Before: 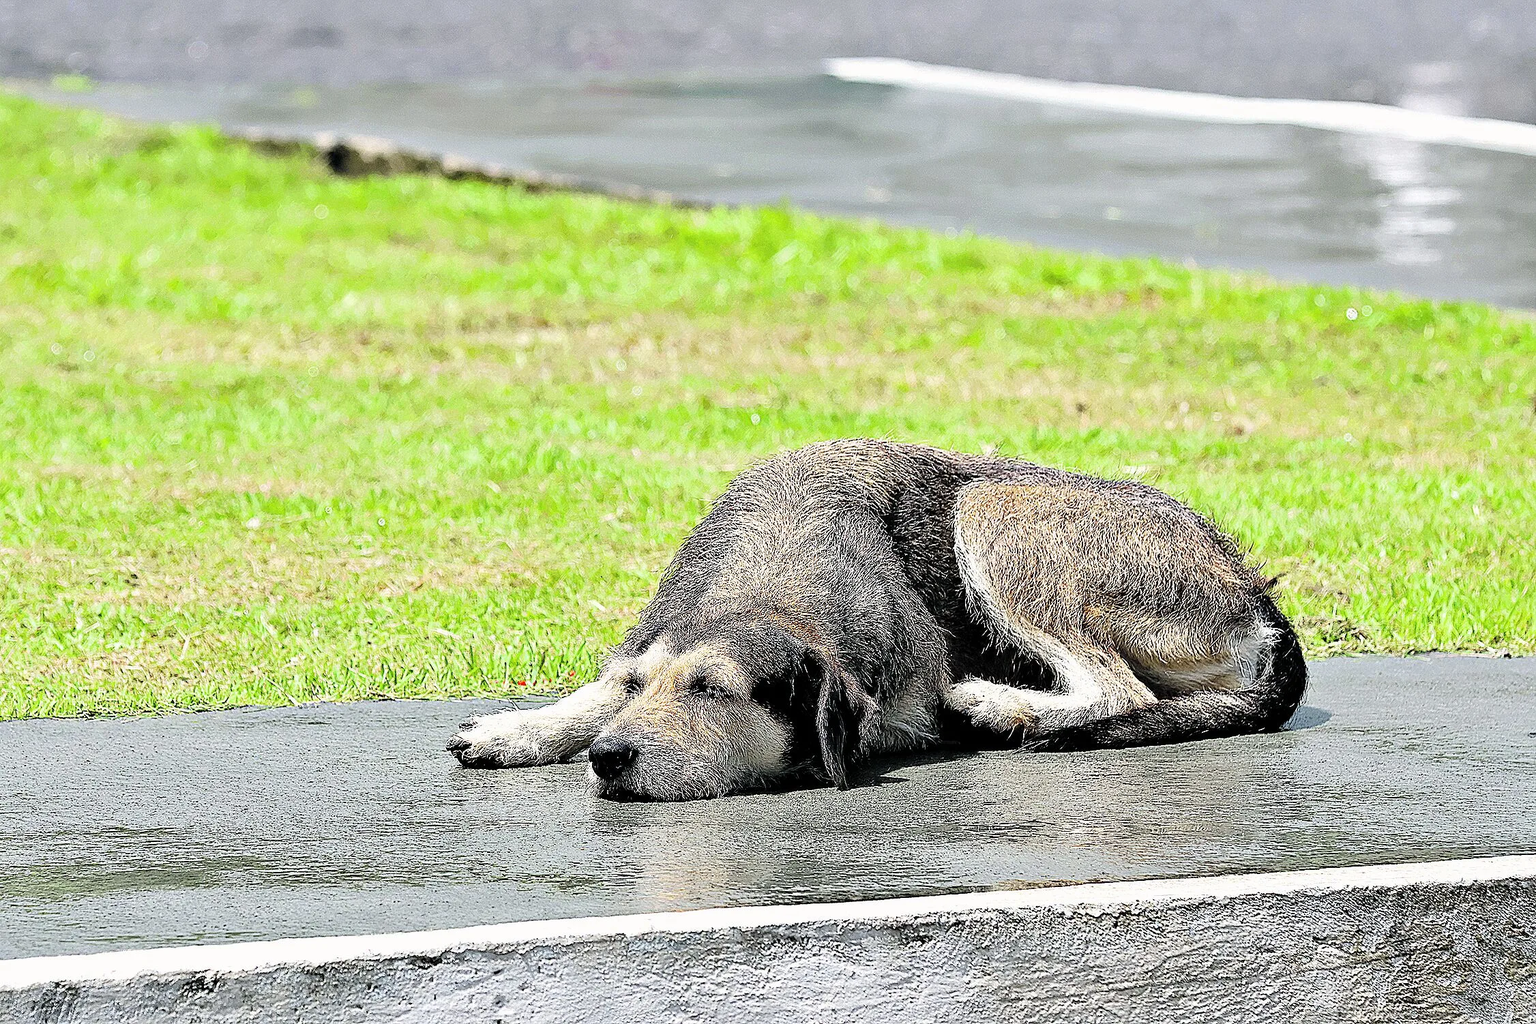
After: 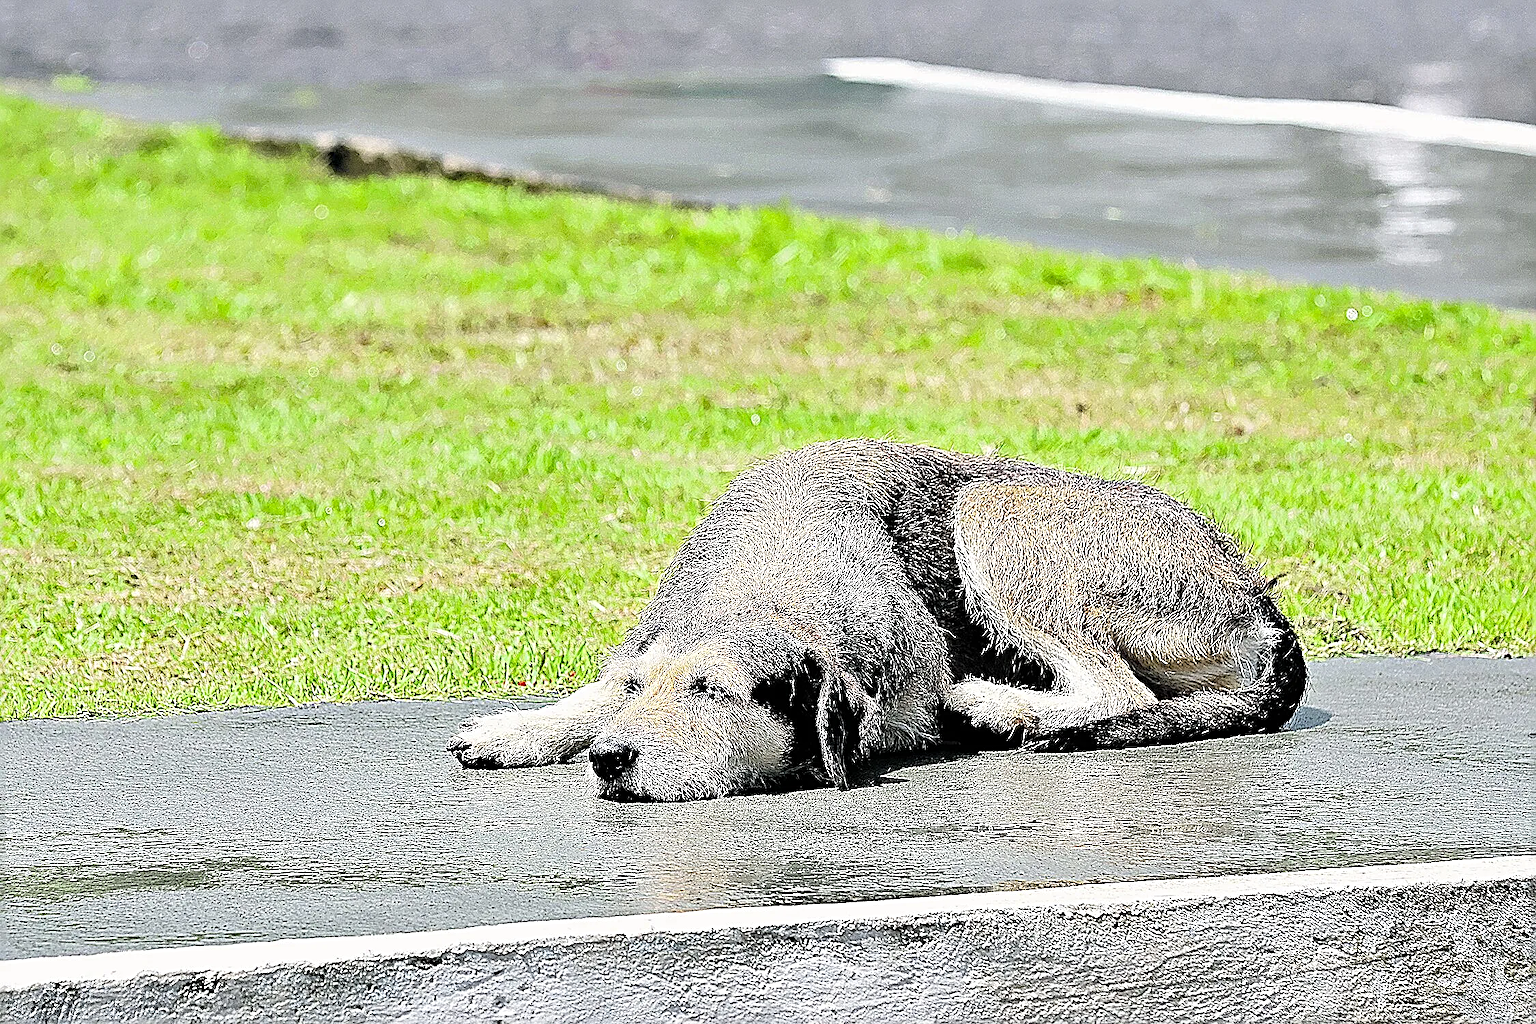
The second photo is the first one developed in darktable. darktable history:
sharpen: radius 3.036, amount 0.762
shadows and highlights: radius 127.54, shadows 30.53, highlights -31.04, low approximation 0.01, soften with gaussian
